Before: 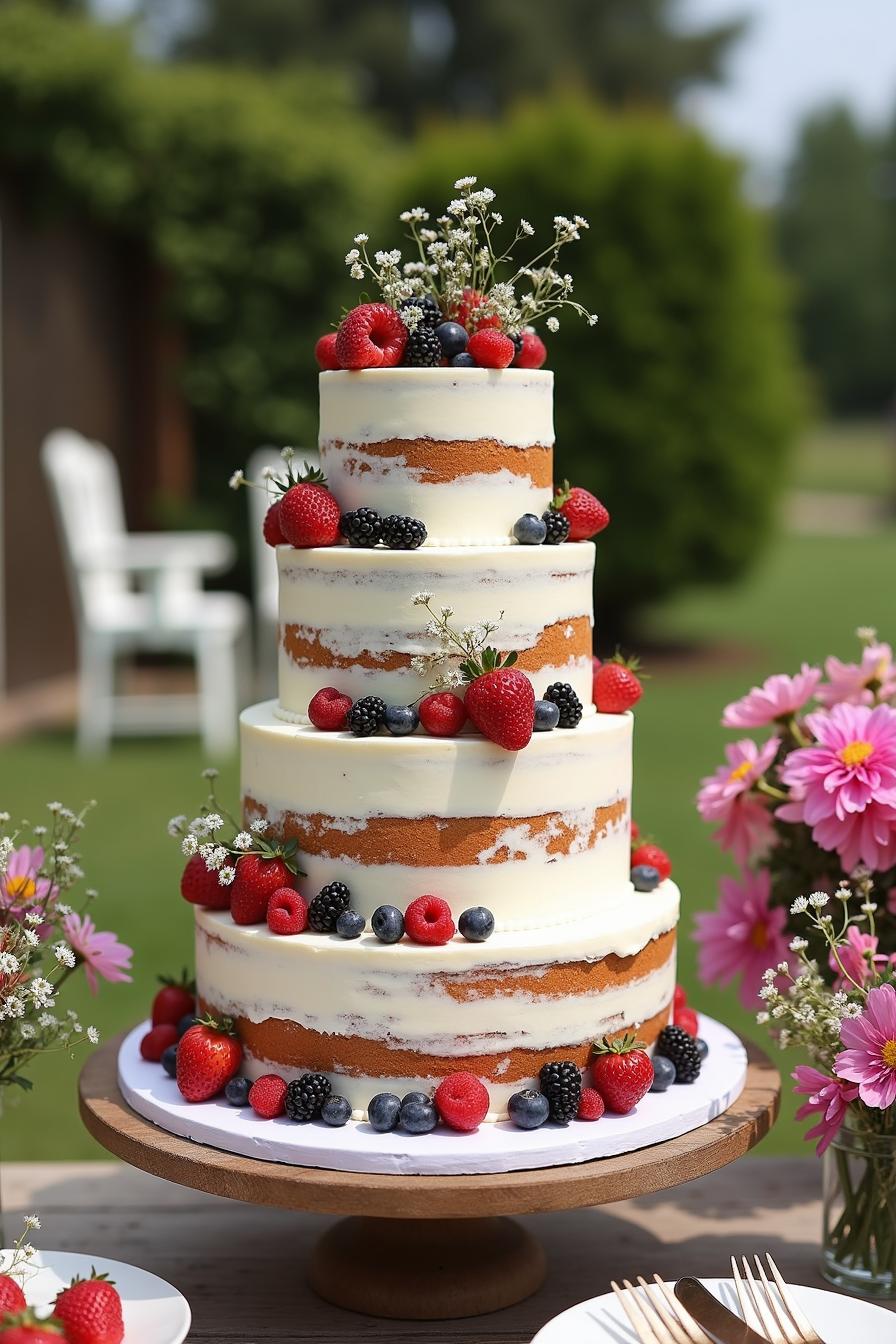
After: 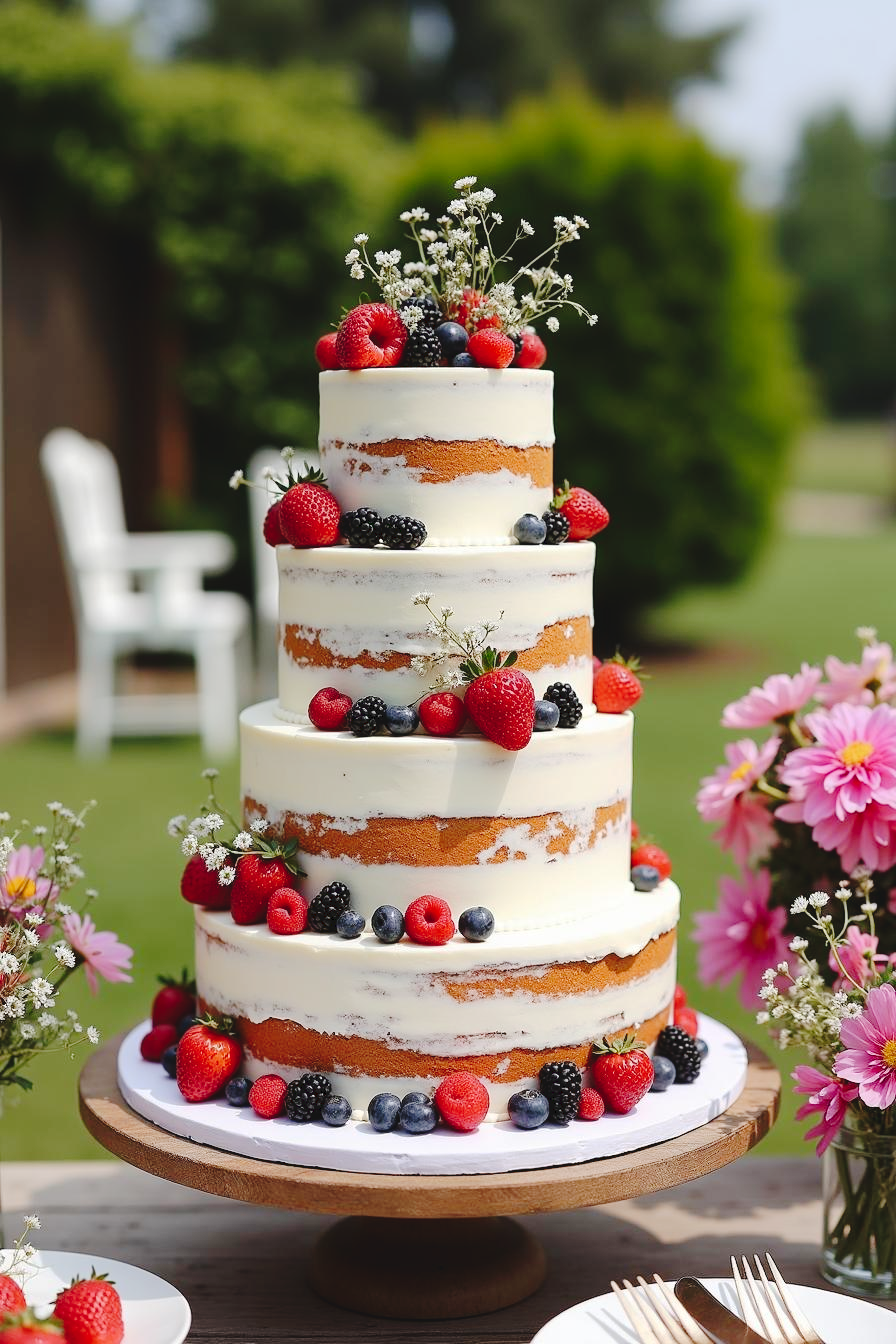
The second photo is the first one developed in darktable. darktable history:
color balance: output saturation 98.5%
tone curve: curves: ch0 [(0, 0) (0.003, 0.064) (0.011, 0.065) (0.025, 0.061) (0.044, 0.068) (0.069, 0.083) (0.1, 0.102) (0.136, 0.126) (0.177, 0.172) (0.224, 0.225) (0.277, 0.306) (0.335, 0.397) (0.399, 0.483) (0.468, 0.56) (0.543, 0.634) (0.623, 0.708) (0.709, 0.77) (0.801, 0.832) (0.898, 0.899) (1, 1)], preserve colors none
